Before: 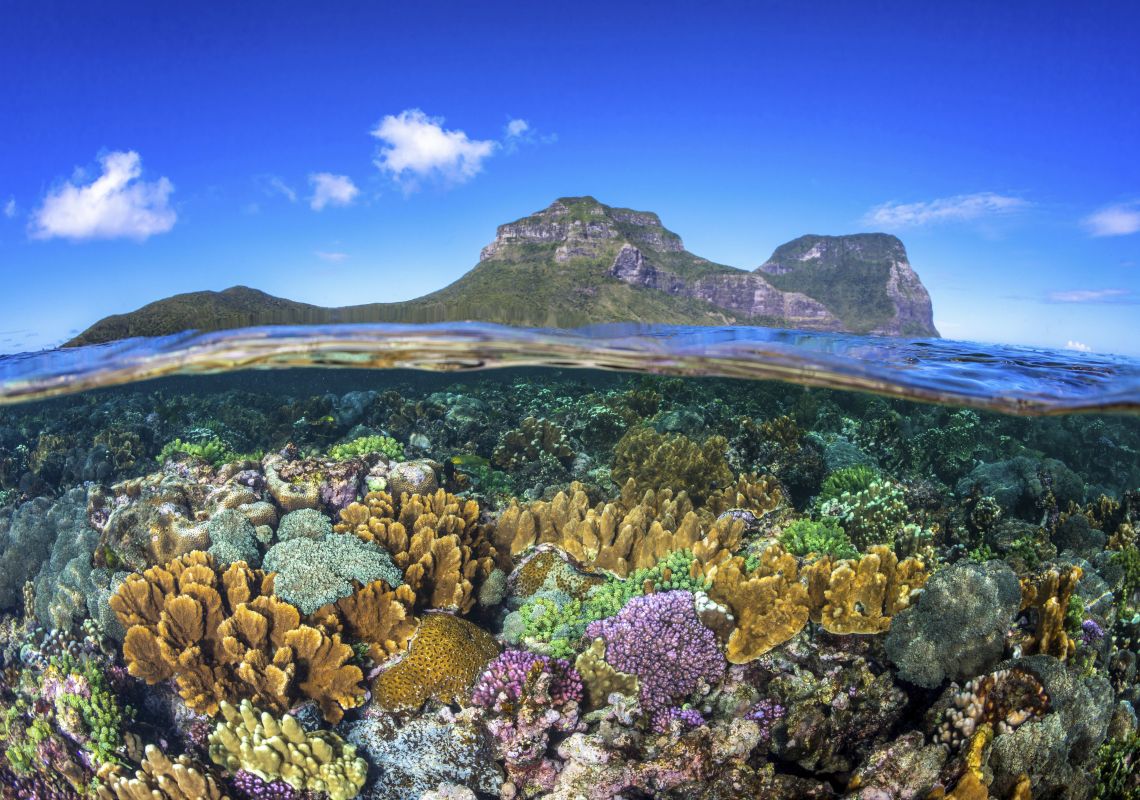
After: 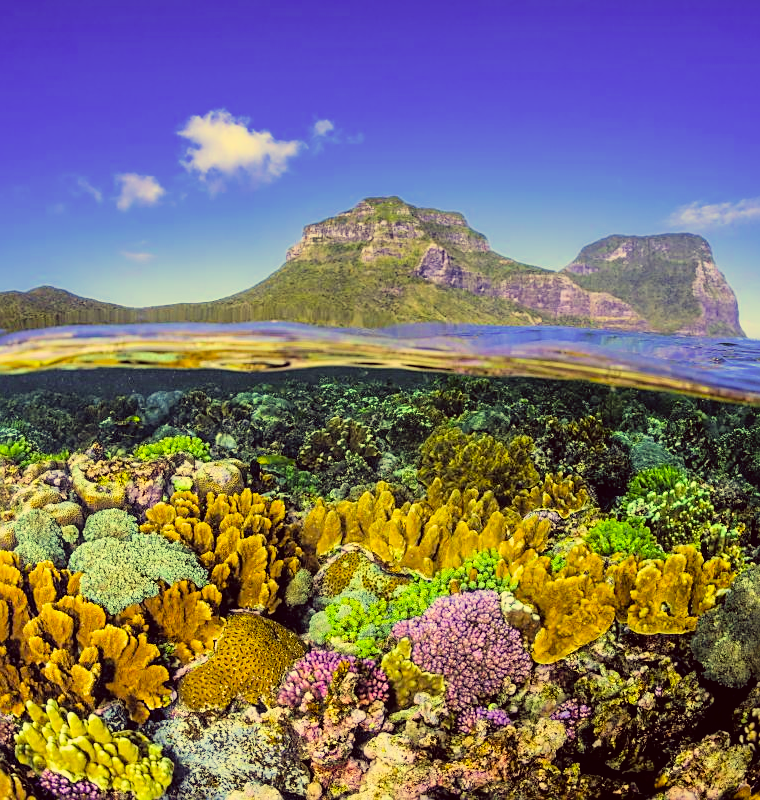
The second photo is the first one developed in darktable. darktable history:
sharpen: on, module defaults
crop: left 17.072%, right 16.2%
shadows and highlights: shadows 20.79, highlights -37.41, soften with gaussian
color balance rgb: perceptual saturation grading › global saturation 30.533%, global vibrance 20%
filmic rgb: black relative exposure -7.65 EV, white relative exposure 4.56 EV, hardness 3.61, contrast 1.059, color science v6 (2022), iterations of high-quality reconstruction 0
tone equalizer: -8 EV -0.75 EV, -7 EV -0.699 EV, -6 EV -0.572 EV, -5 EV -0.403 EV, -3 EV 0.37 EV, -2 EV 0.6 EV, -1 EV 0.698 EV, +0 EV 0.75 EV
color correction: highlights a* -0.574, highlights b* 39.86, shadows a* 9.47, shadows b* -0.196
